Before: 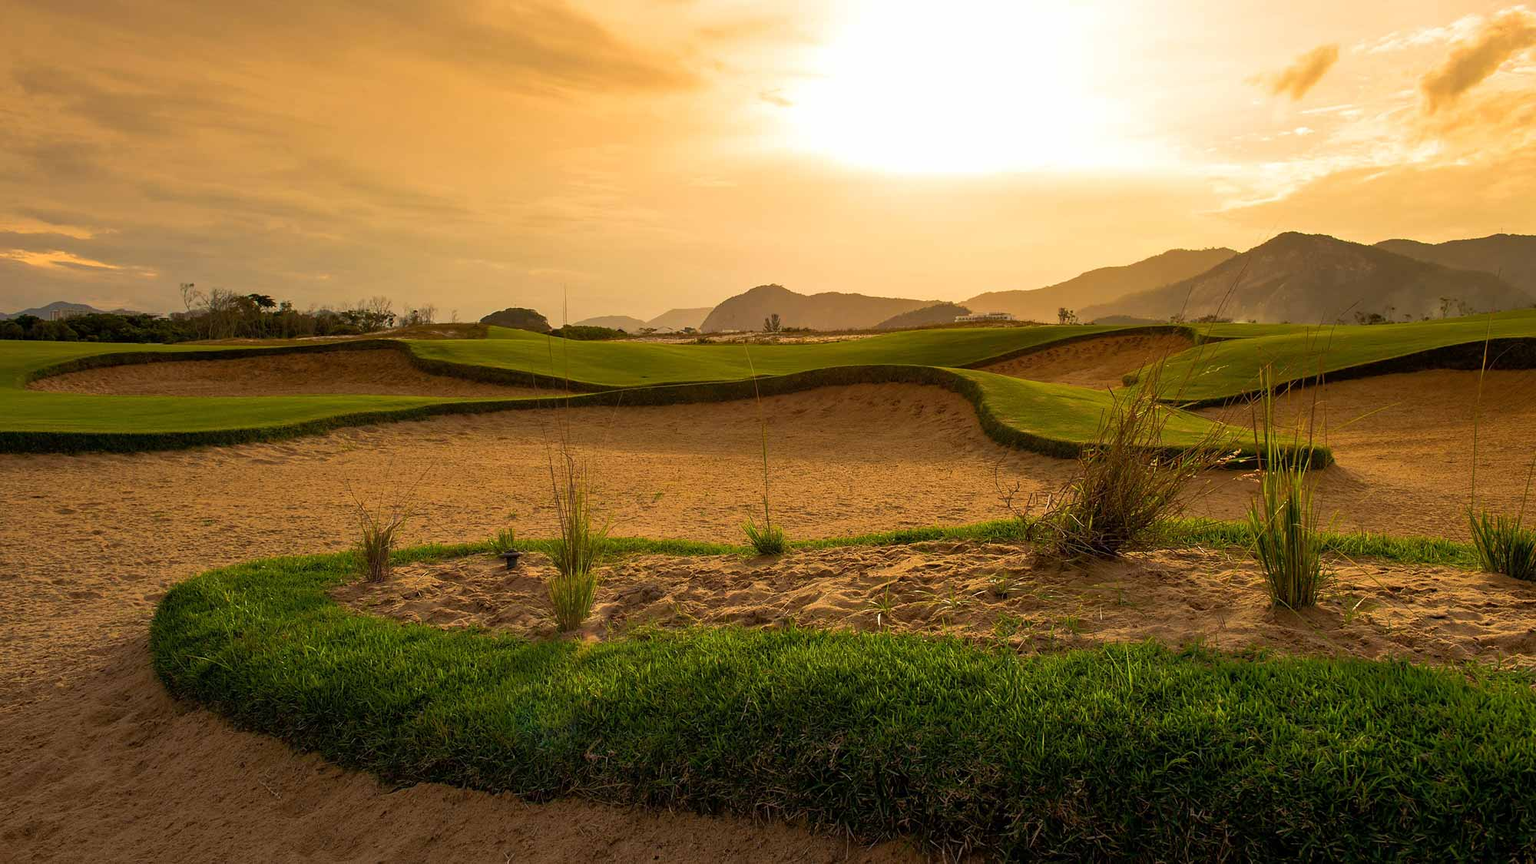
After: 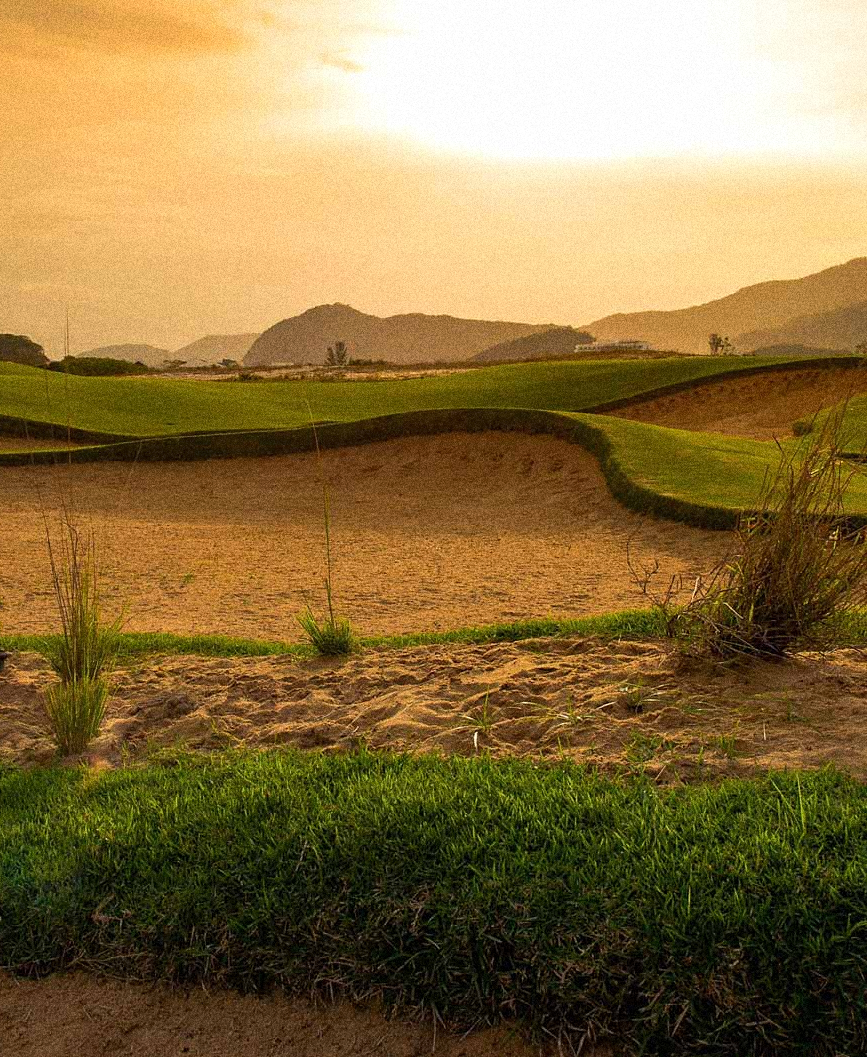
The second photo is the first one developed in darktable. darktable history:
crop: left 33.452%, top 6.025%, right 23.155%
grain: coarseness 14.49 ISO, strength 48.04%, mid-tones bias 35%
